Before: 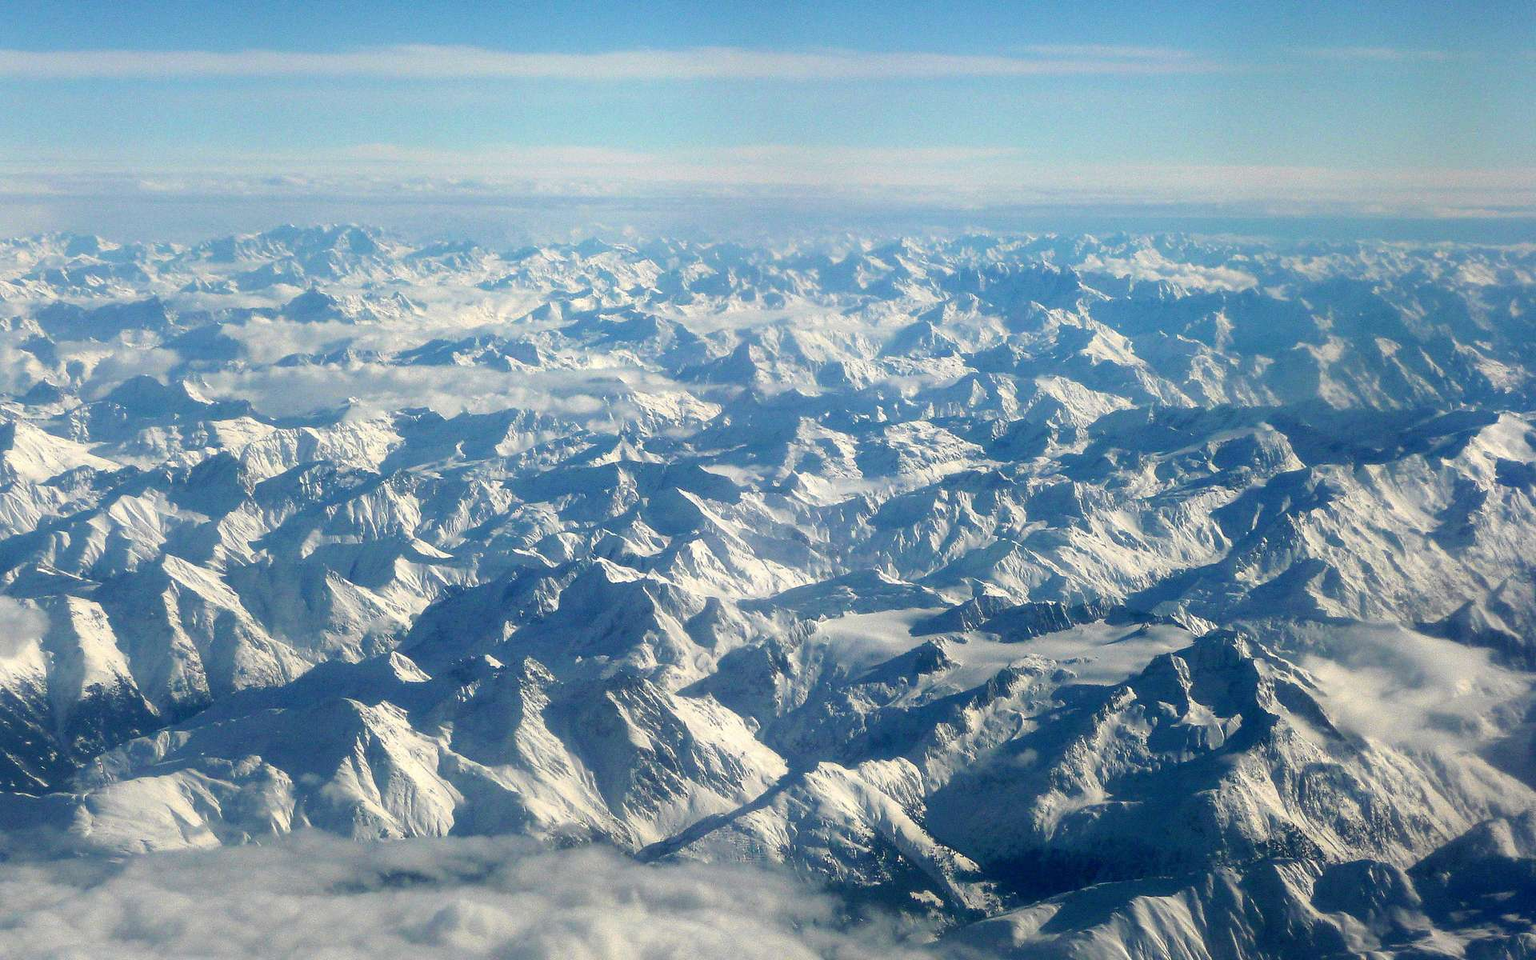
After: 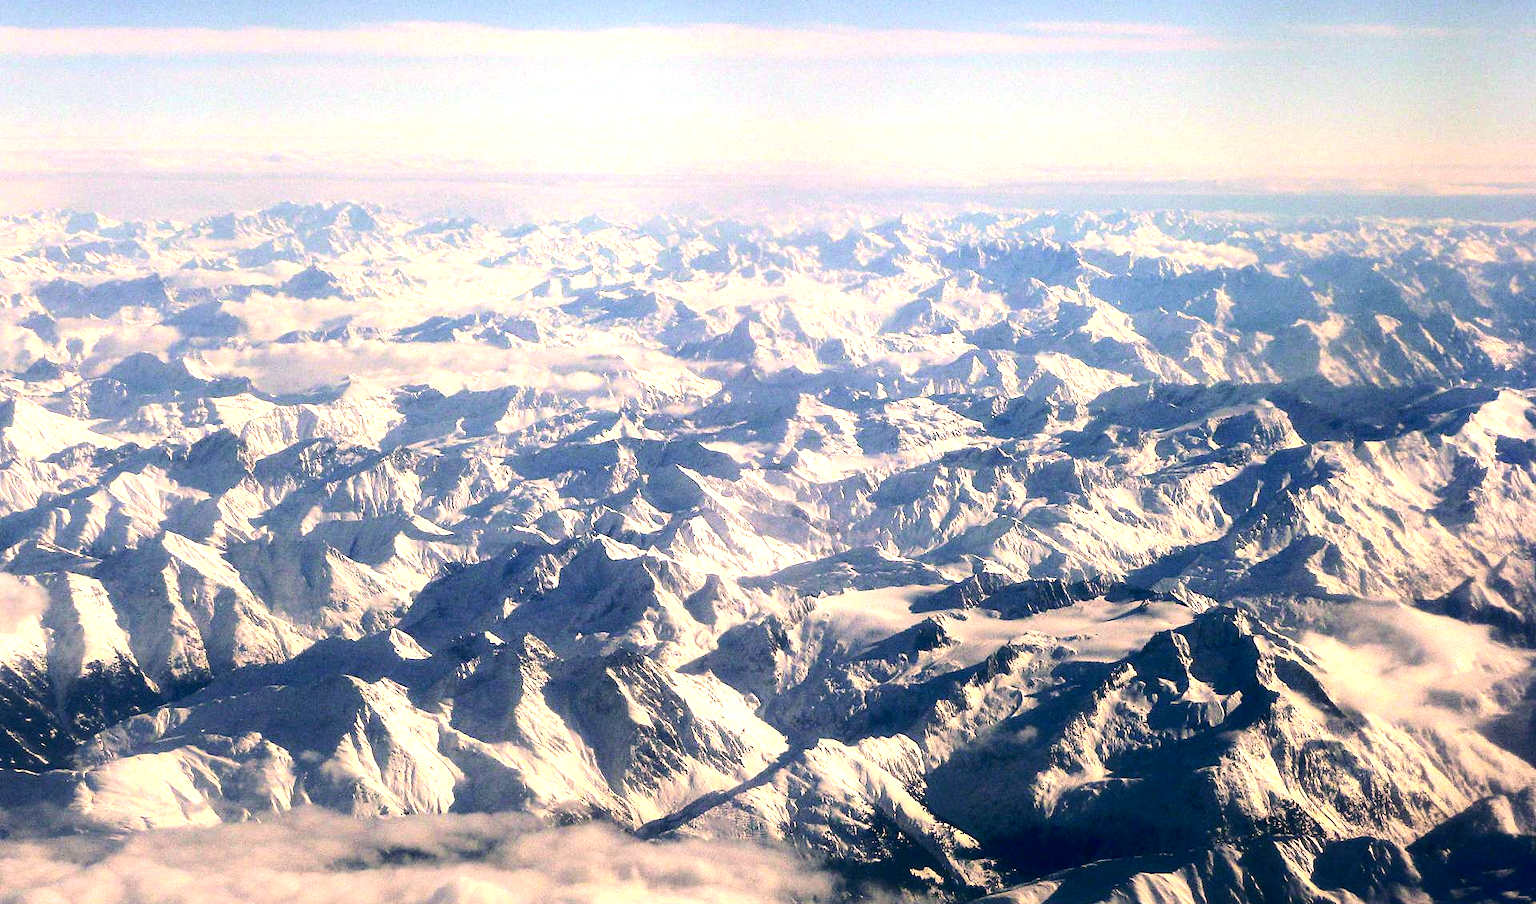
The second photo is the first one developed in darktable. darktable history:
color correction: highlights a* 17.73, highlights b* 18.6
crop and rotate: top 2.425%, bottom 3.249%
contrast brightness saturation: contrast 0.129, brightness -0.053, saturation 0.152
tone equalizer: -8 EV -1.1 EV, -7 EV -0.975 EV, -6 EV -0.866 EV, -5 EV -0.585 EV, -3 EV 0.605 EV, -2 EV 0.864 EV, -1 EV 0.992 EV, +0 EV 1.06 EV, edges refinement/feathering 500, mask exposure compensation -1.57 EV, preserve details no
